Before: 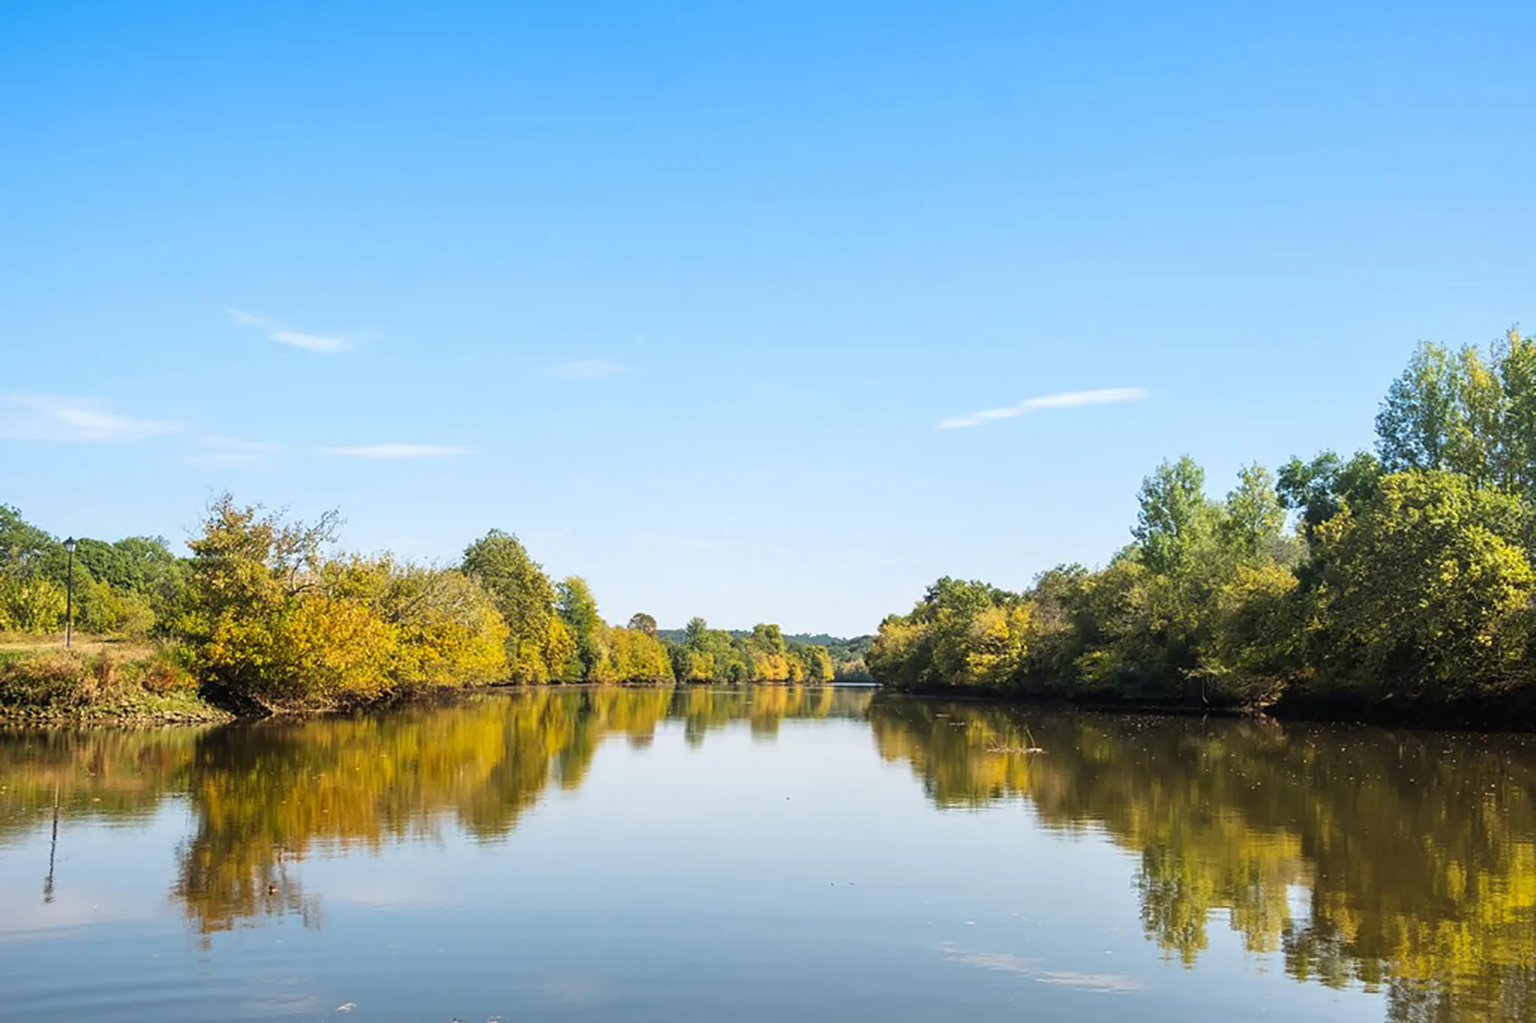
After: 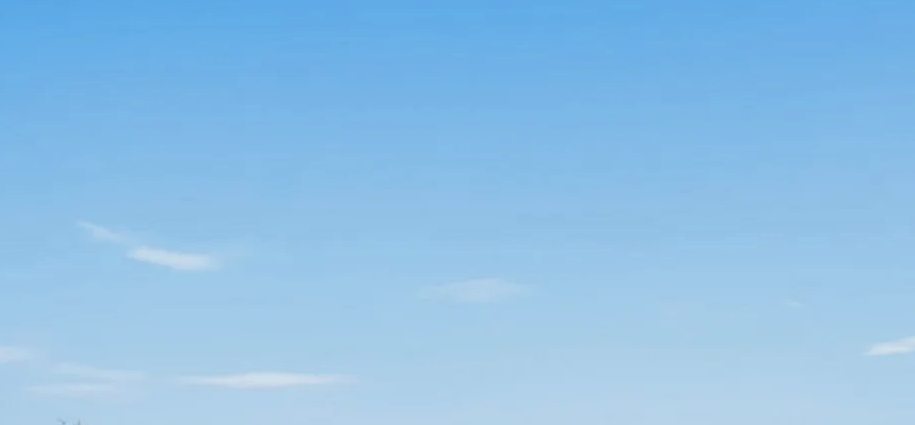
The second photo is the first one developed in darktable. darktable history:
exposure: exposure -0.488 EV, compensate highlight preservation false
crop: left 10.096%, top 10.549%, right 36.061%, bottom 51.899%
levels: levels [0, 0.476, 0.951]
local contrast: on, module defaults
